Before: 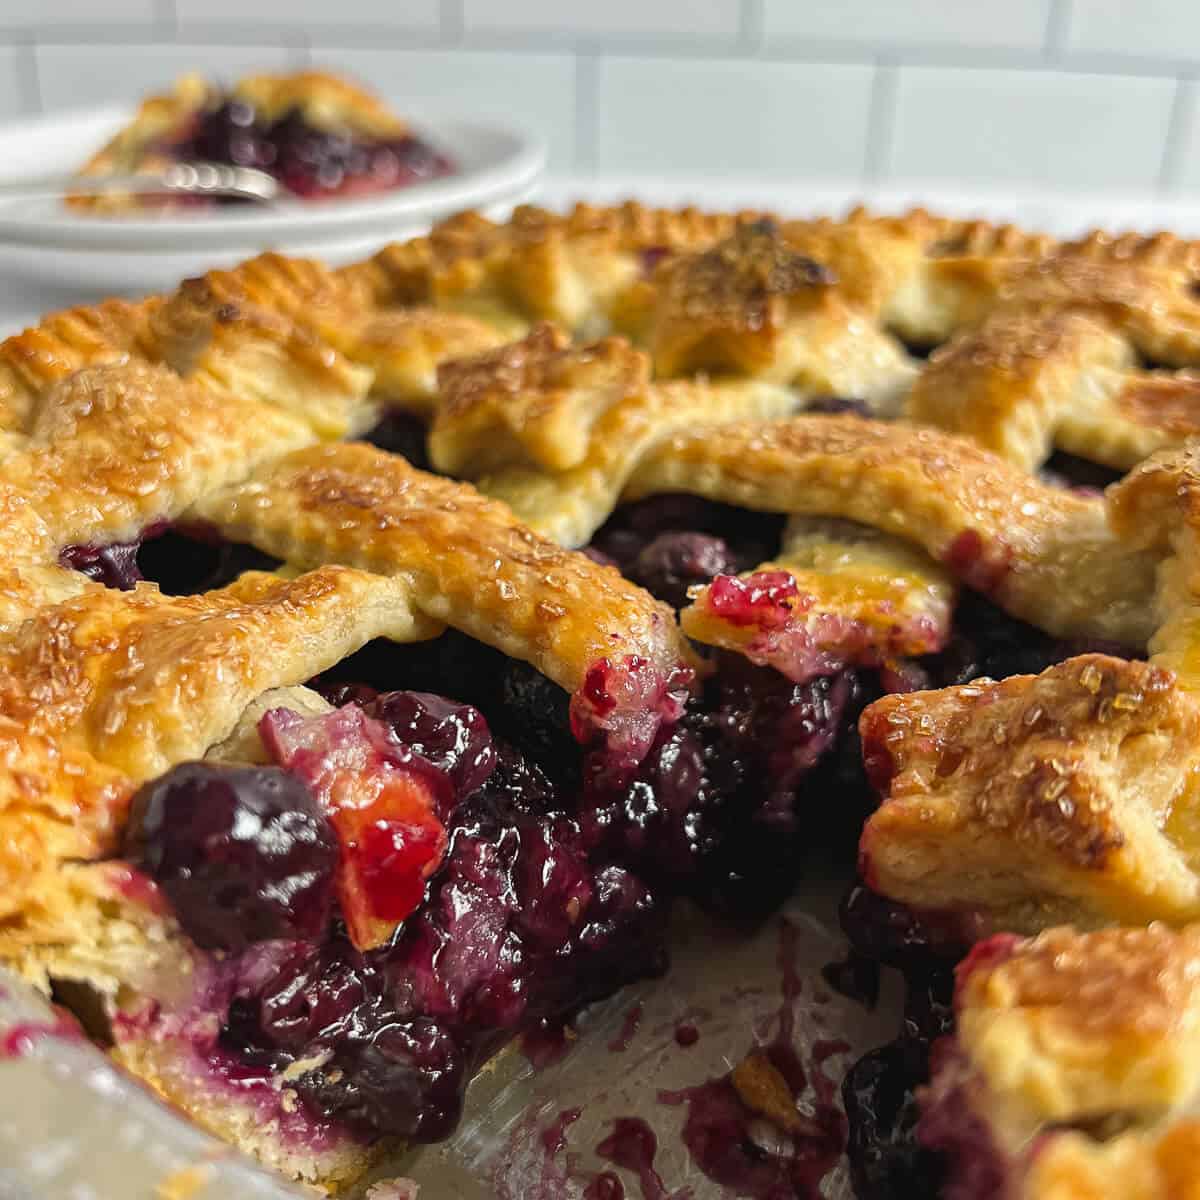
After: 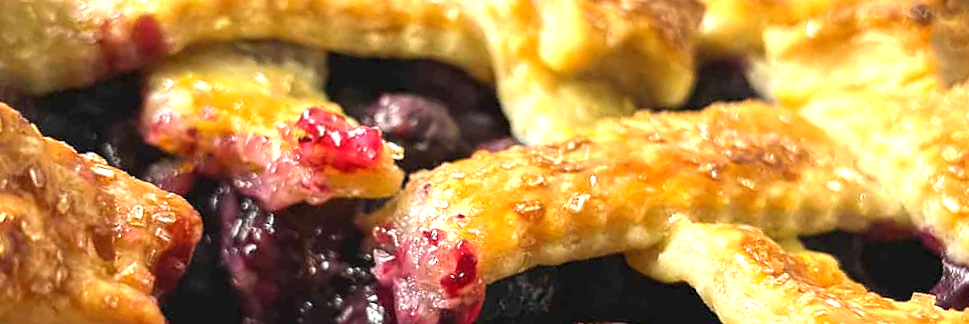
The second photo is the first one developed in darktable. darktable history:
crop and rotate: angle 16.12°, top 30.835%, bottom 35.653%
exposure: exposure 1 EV, compensate highlight preservation false
